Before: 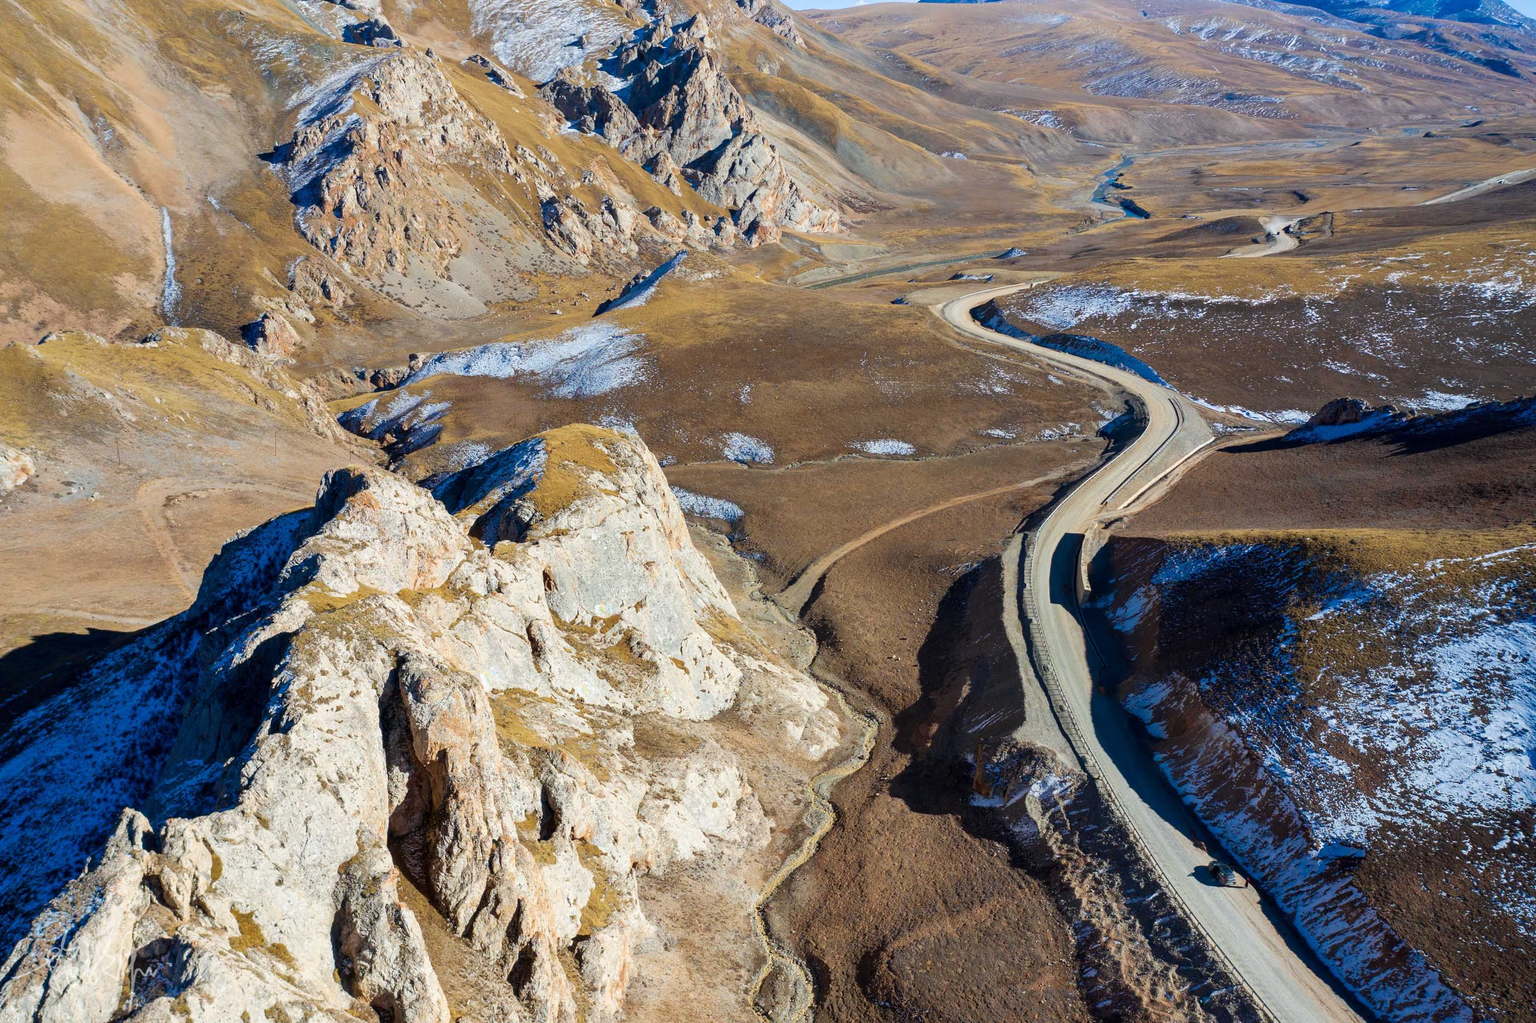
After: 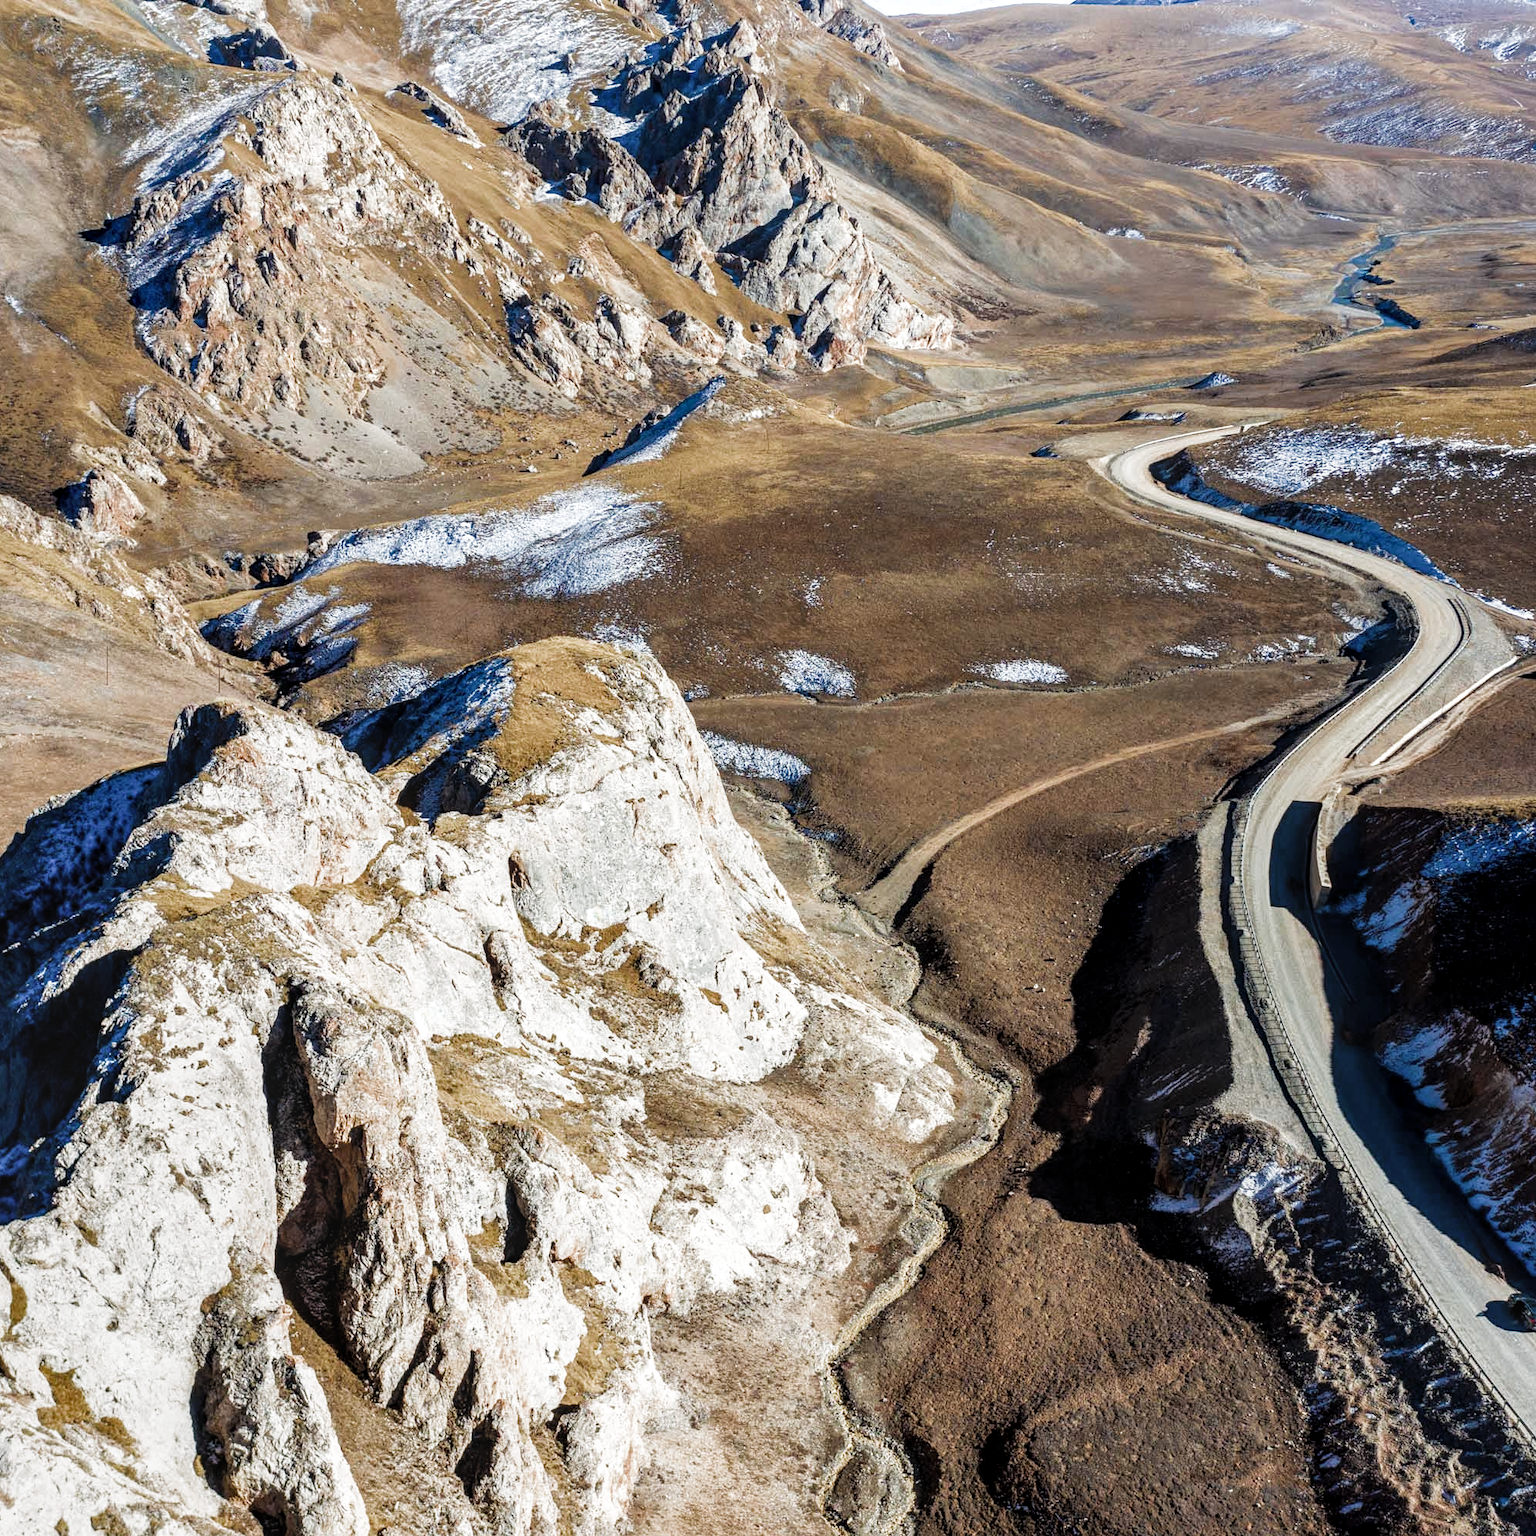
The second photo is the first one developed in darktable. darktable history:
filmic rgb: black relative exposure -8.01 EV, white relative exposure 2.45 EV, hardness 6.36, color science v4 (2020), iterations of high-quality reconstruction 0
local contrast: on, module defaults
crop and rotate: left 13.351%, right 20.033%
